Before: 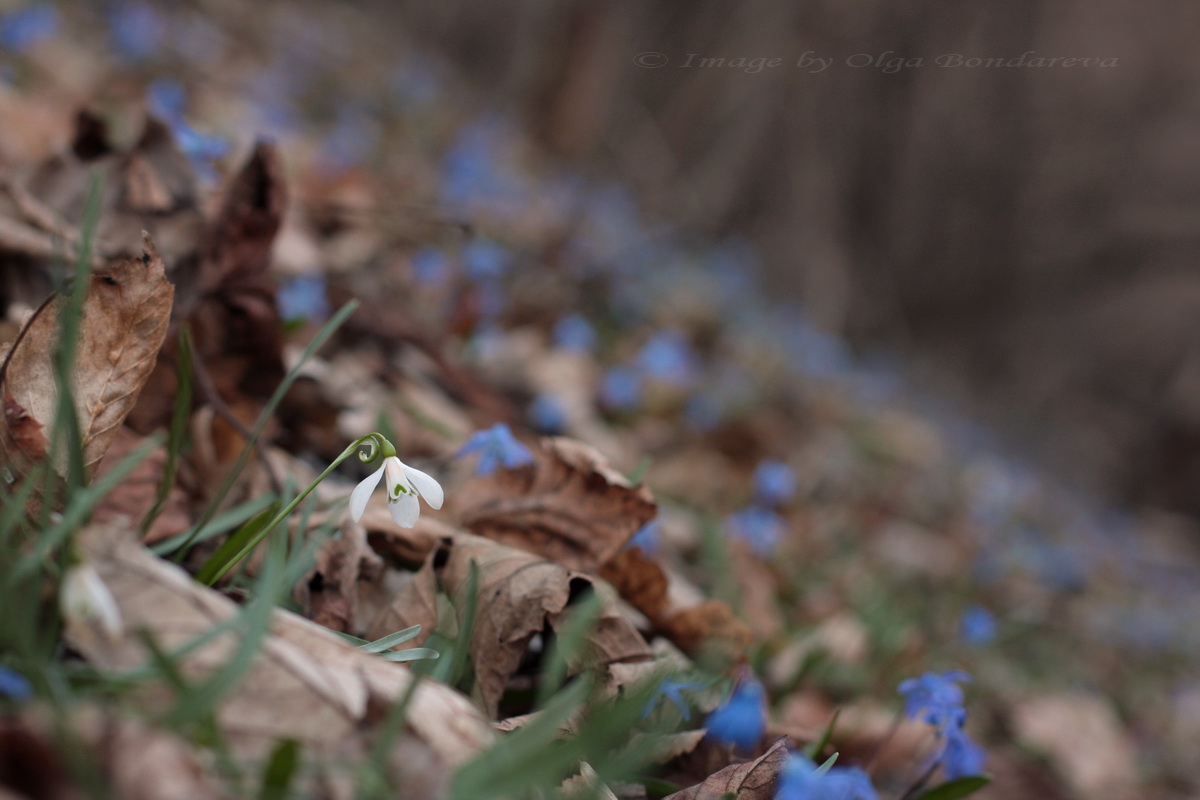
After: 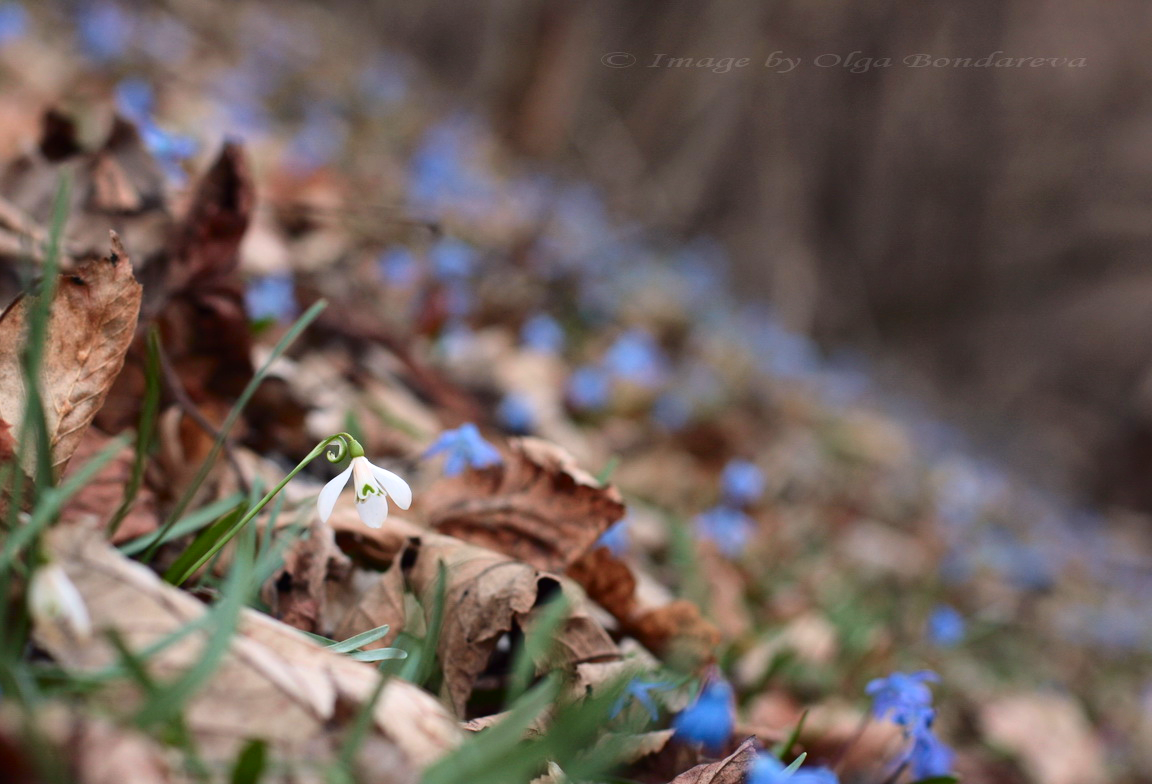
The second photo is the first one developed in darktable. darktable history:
crop and rotate: left 2.699%, right 1.281%, bottom 1.926%
tone curve: curves: ch0 [(0, 0.011) (0.139, 0.106) (0.295, 0.271) (0.499, 0.523) (0.739, 0.782) (0.857, 0.879) (1, 0.967)]; ch1 [(0, 0) (0.291, 0.229) (0.394, 0.365) (0.469, 0.456) (0.495, 0.497) (0.524, 0.53) (0.588, 0.62) (0.725, 0.779) (1, 1)]; ch2 [(0, 0) (0.125, 0.089) (0.35, 0.317) (0.437, 0.42) (0.502, 0.499) (0.537, 0.551) (0.613, 0.636) (1, 1)], color space Lab, independent channels, preserve colors none
exposure: black level correction 0.001, exposure 0.498 EV, compensate exposure bias true, compensate highlight preservation false
contrast brightness saturation: saturation -0.059
